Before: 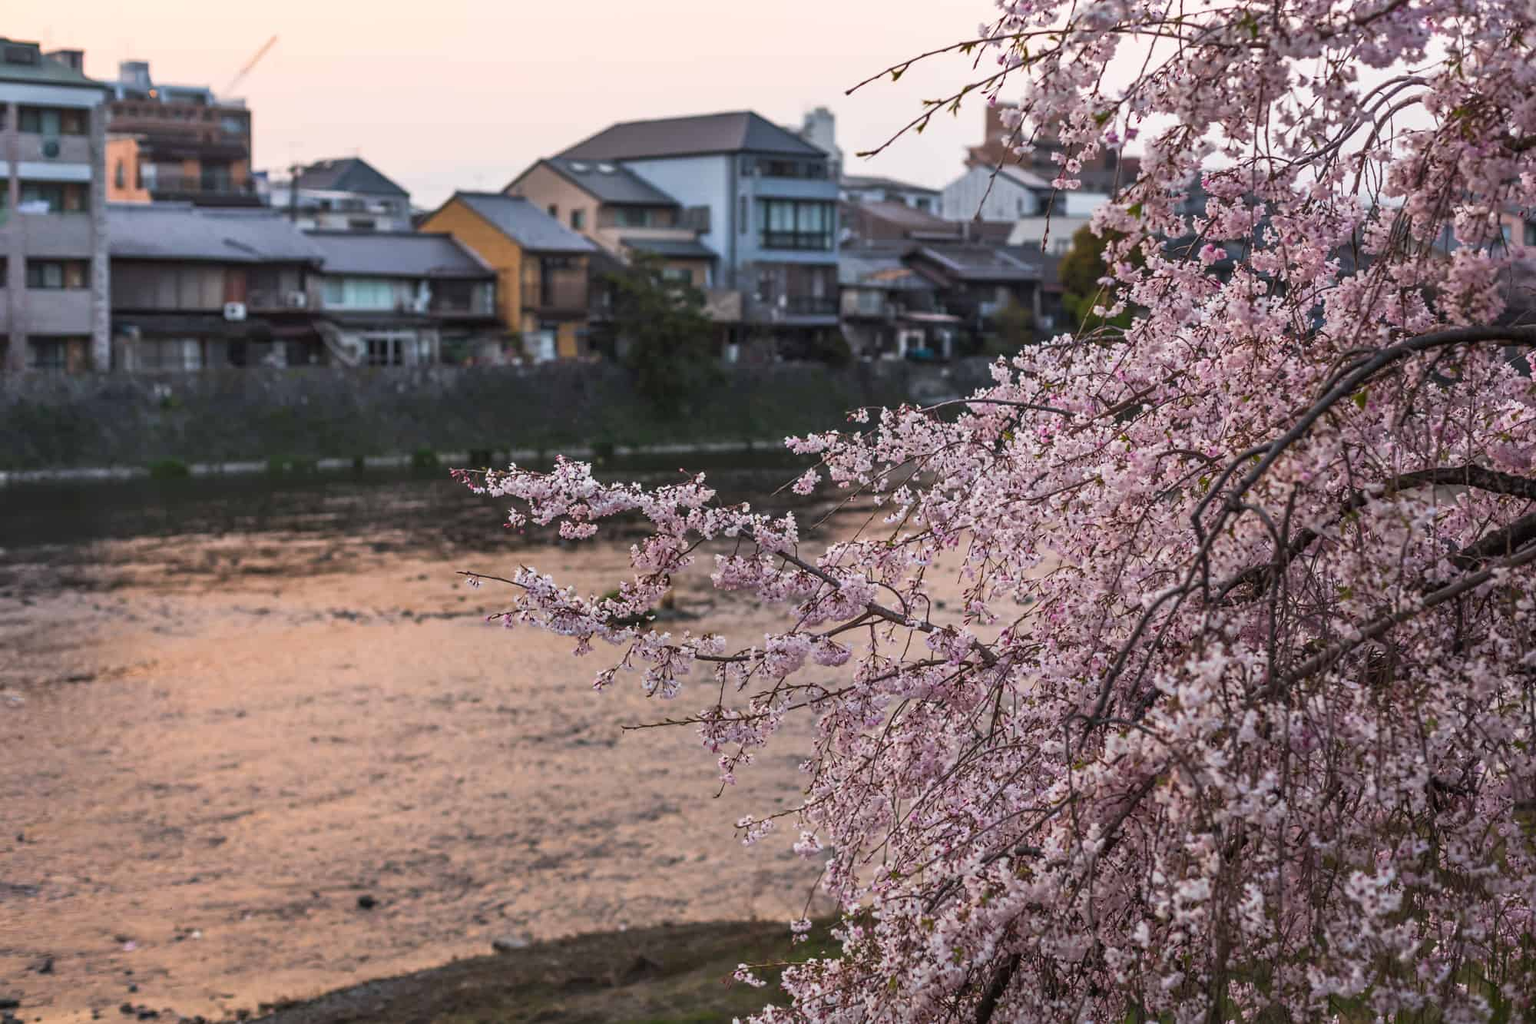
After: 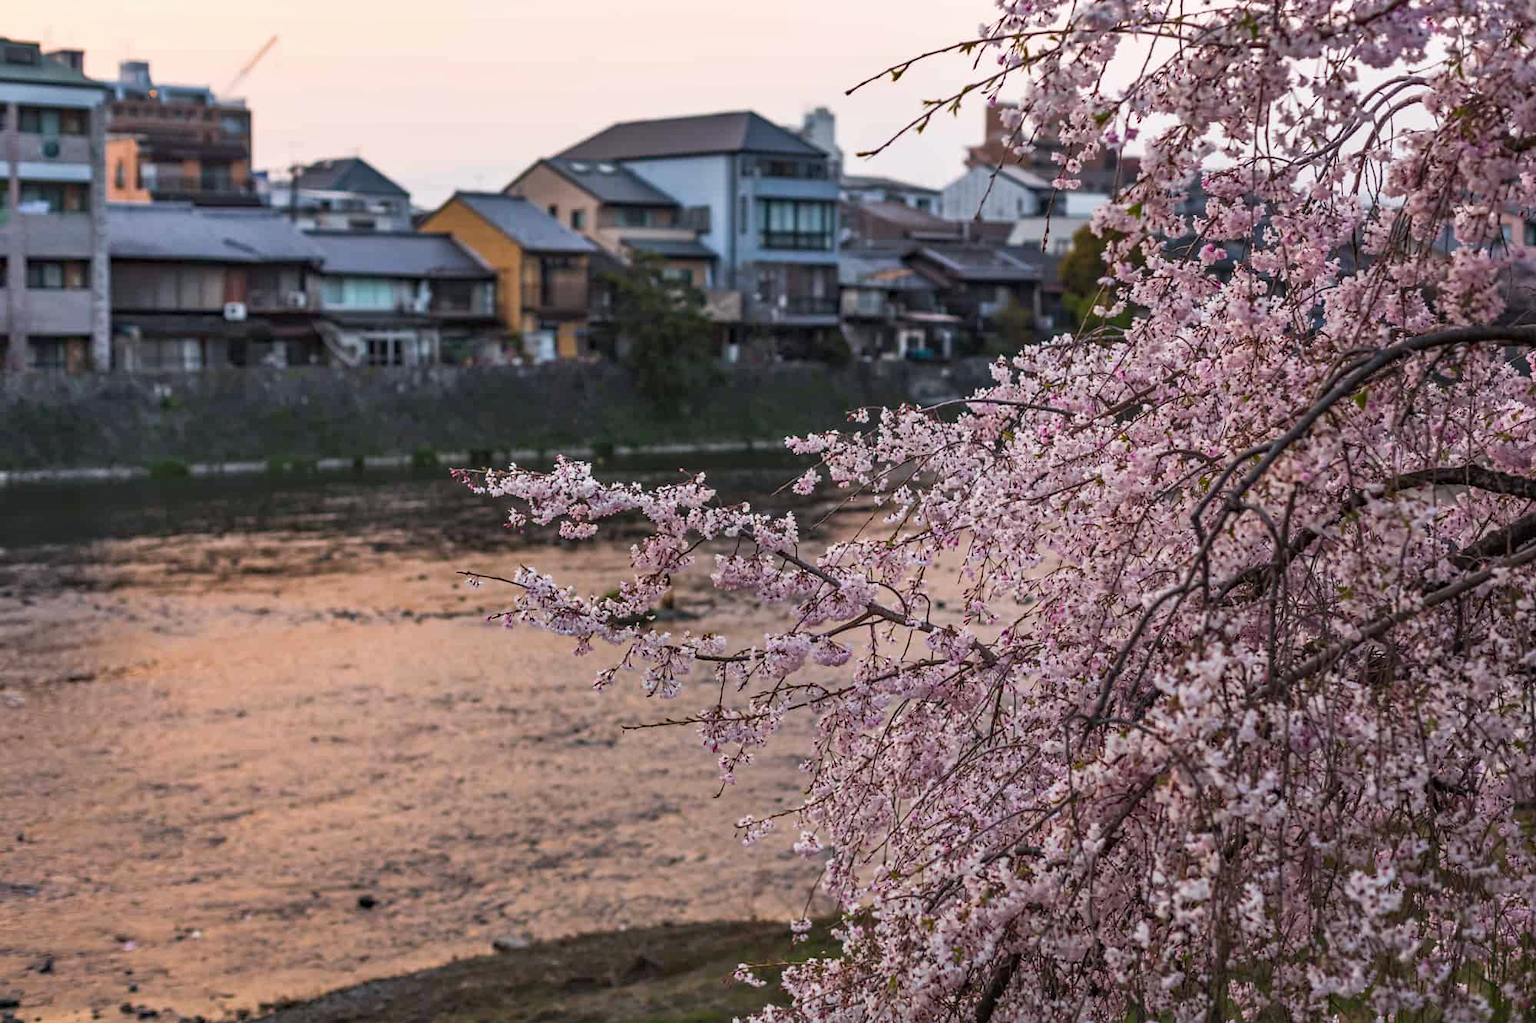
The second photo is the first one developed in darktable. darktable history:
shadows and highlights: shadows 36.37, highlights -27.29, soften with gaussian
haze removal: compatibility mode true, adaptive false
exposure: compensate exposure bias true, compensate highlight preservation false
